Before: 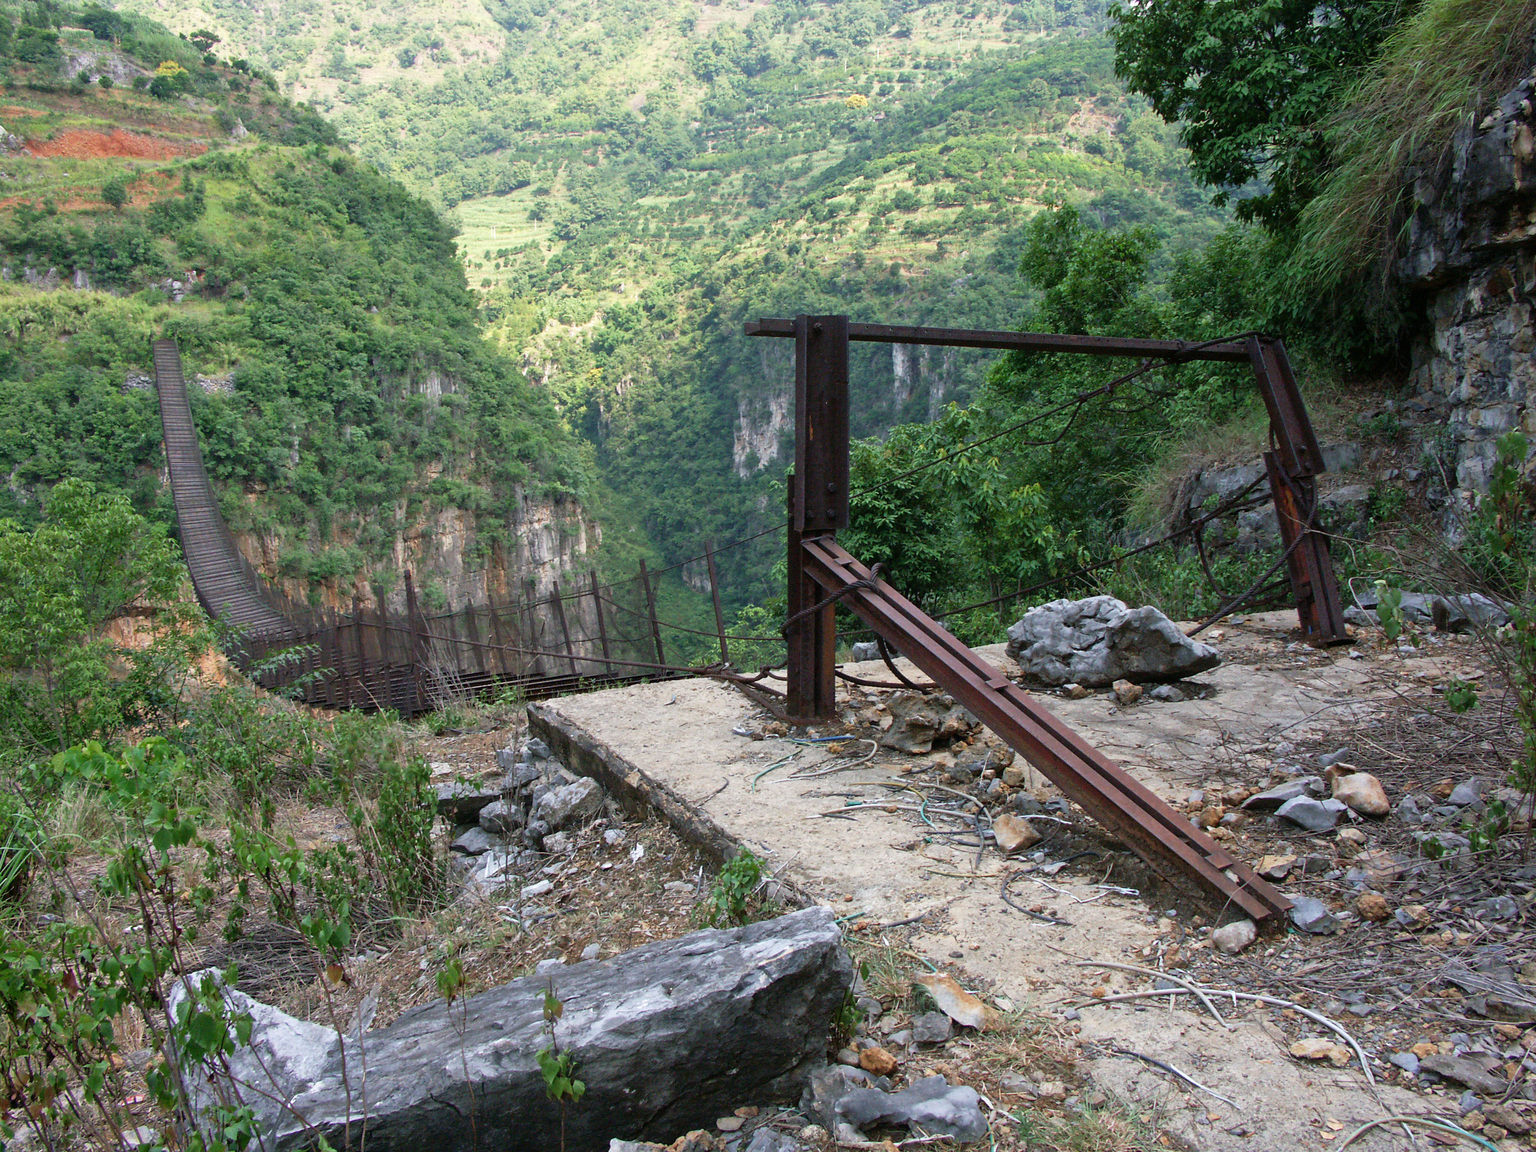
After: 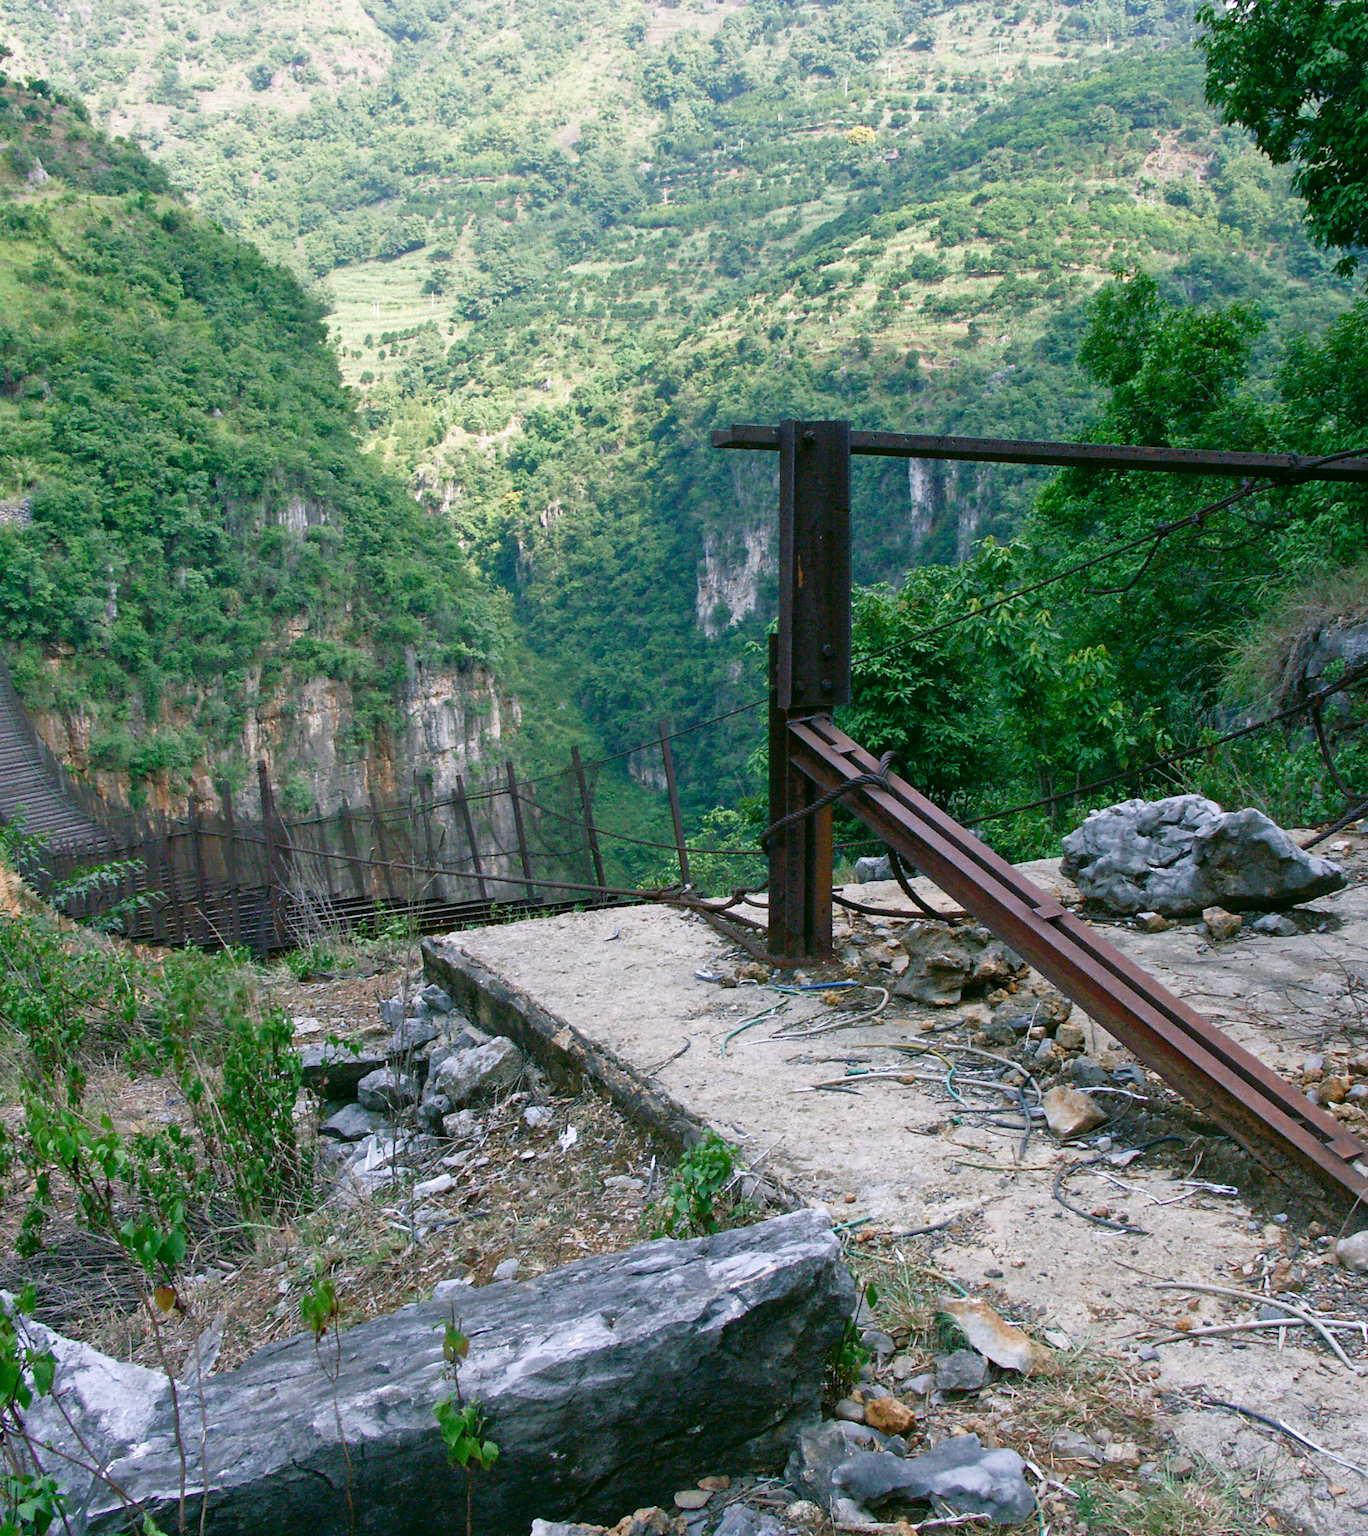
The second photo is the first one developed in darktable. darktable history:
color balance rgb: perceptual saturation grading › global saturation 25.108%, perceptual saturation grading › highlights -50.275%, perceptual saturation grading › shadows 30.59%
color correction: highlights a* 4.6, highlights b* 4.93, shadows a* -7.83, shadows b* 4.92
crop and rotate: left 13.766%, right 19.439%
color calibration: x 0.37, y 0.378, temperature 4299.52 K
